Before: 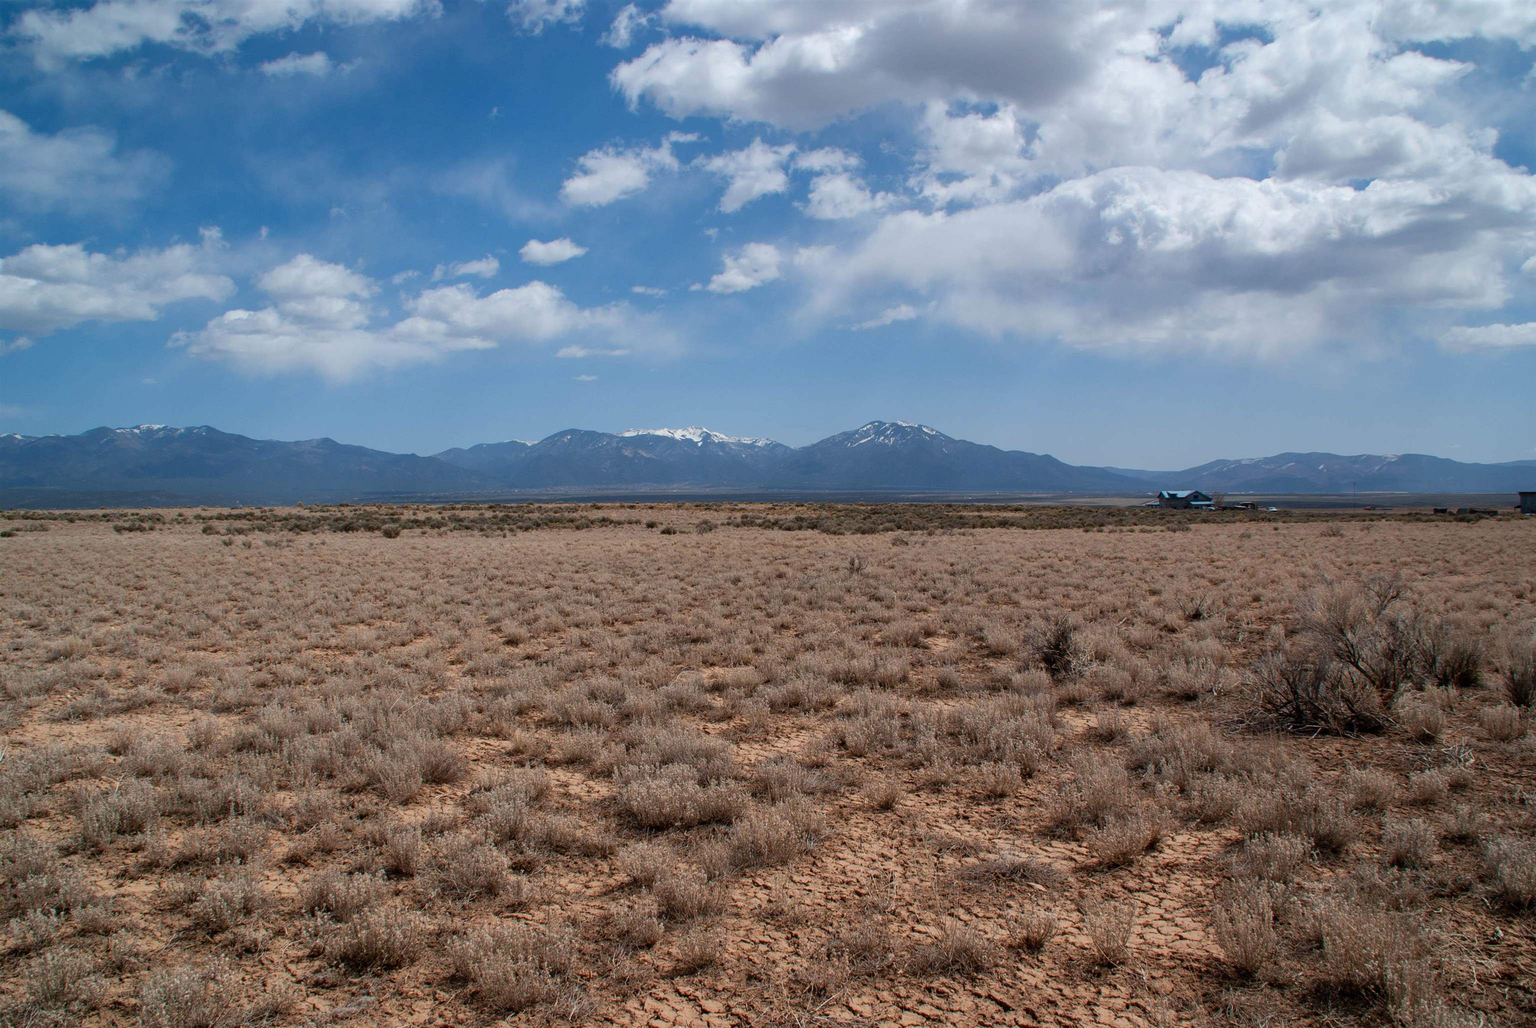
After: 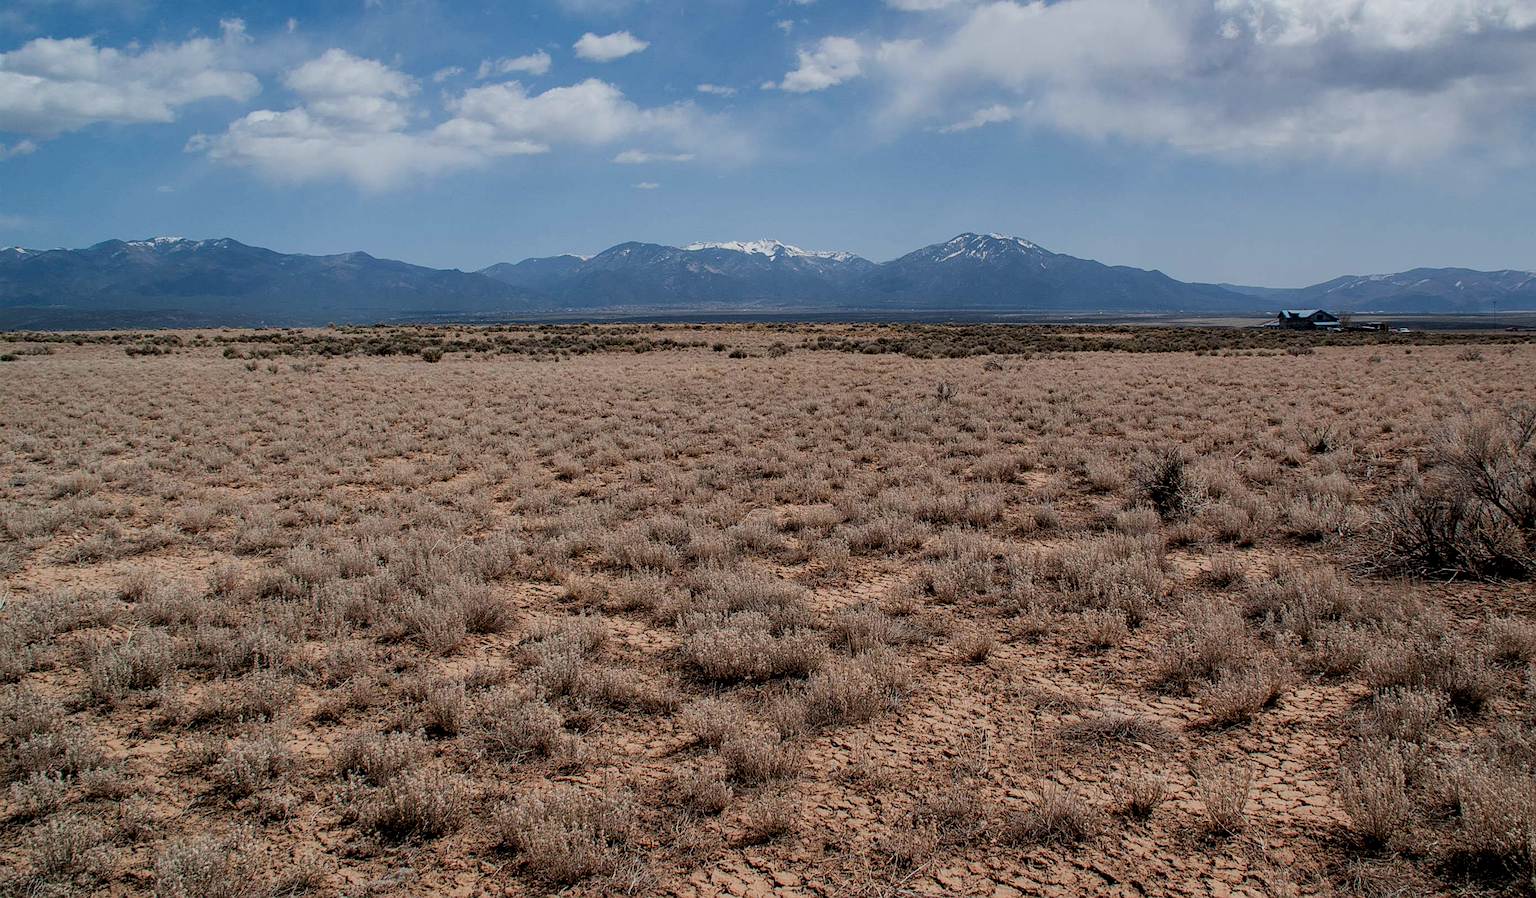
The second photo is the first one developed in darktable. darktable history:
local contrast: on, module defaults
filmic rgb: black relative exposure -7.65 EV, white relative exposure 4.56 EV, hardness 3.61
sharpen: on, module defaults
crop: top 20.465%, right 9.357%, bottom 0.302%
